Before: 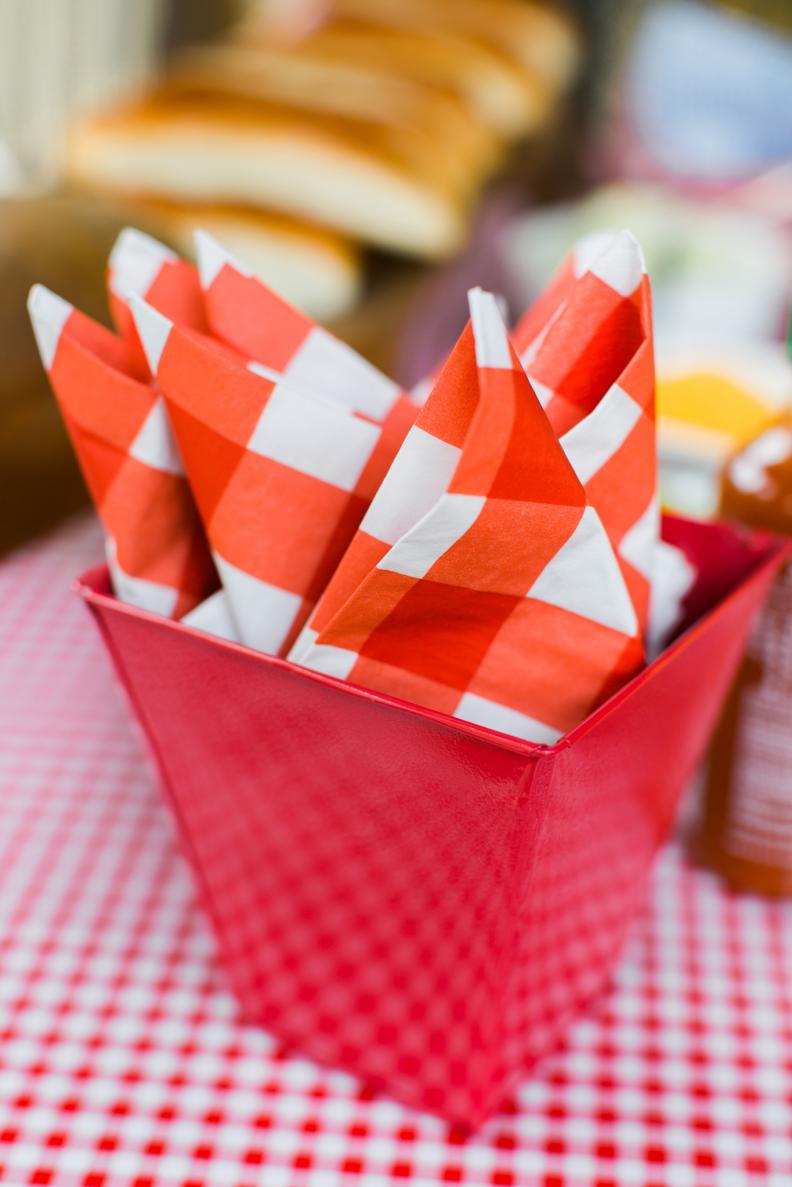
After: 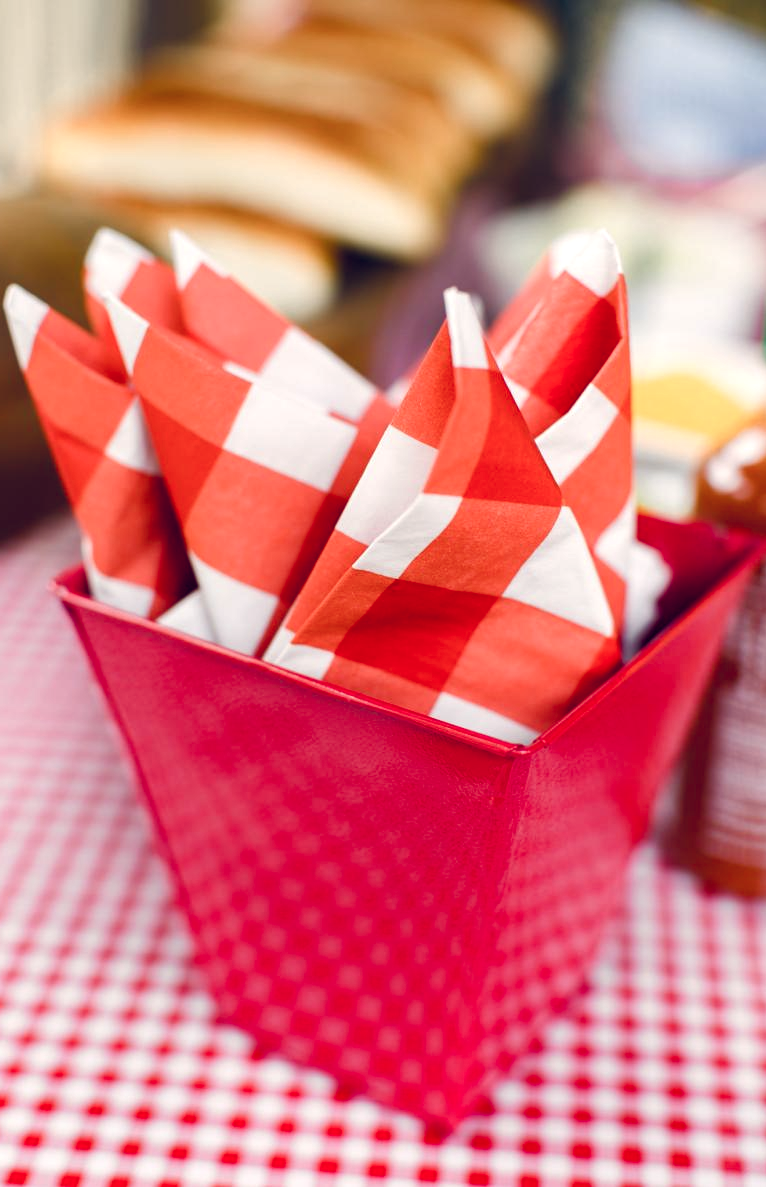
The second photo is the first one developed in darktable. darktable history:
crop and rotate: left 3.238%
color balance rgb: highlights gain › chroma 2.94%, highlights gain › hue 60.57°, global offset › chroma 0.25%, global offset › hue 256.52°, perceptual saturation grading › global saturation 20%, perceptual saturation grading › highlights -50%, perceptual saturation grading › shadows 30%, contrast 15%
